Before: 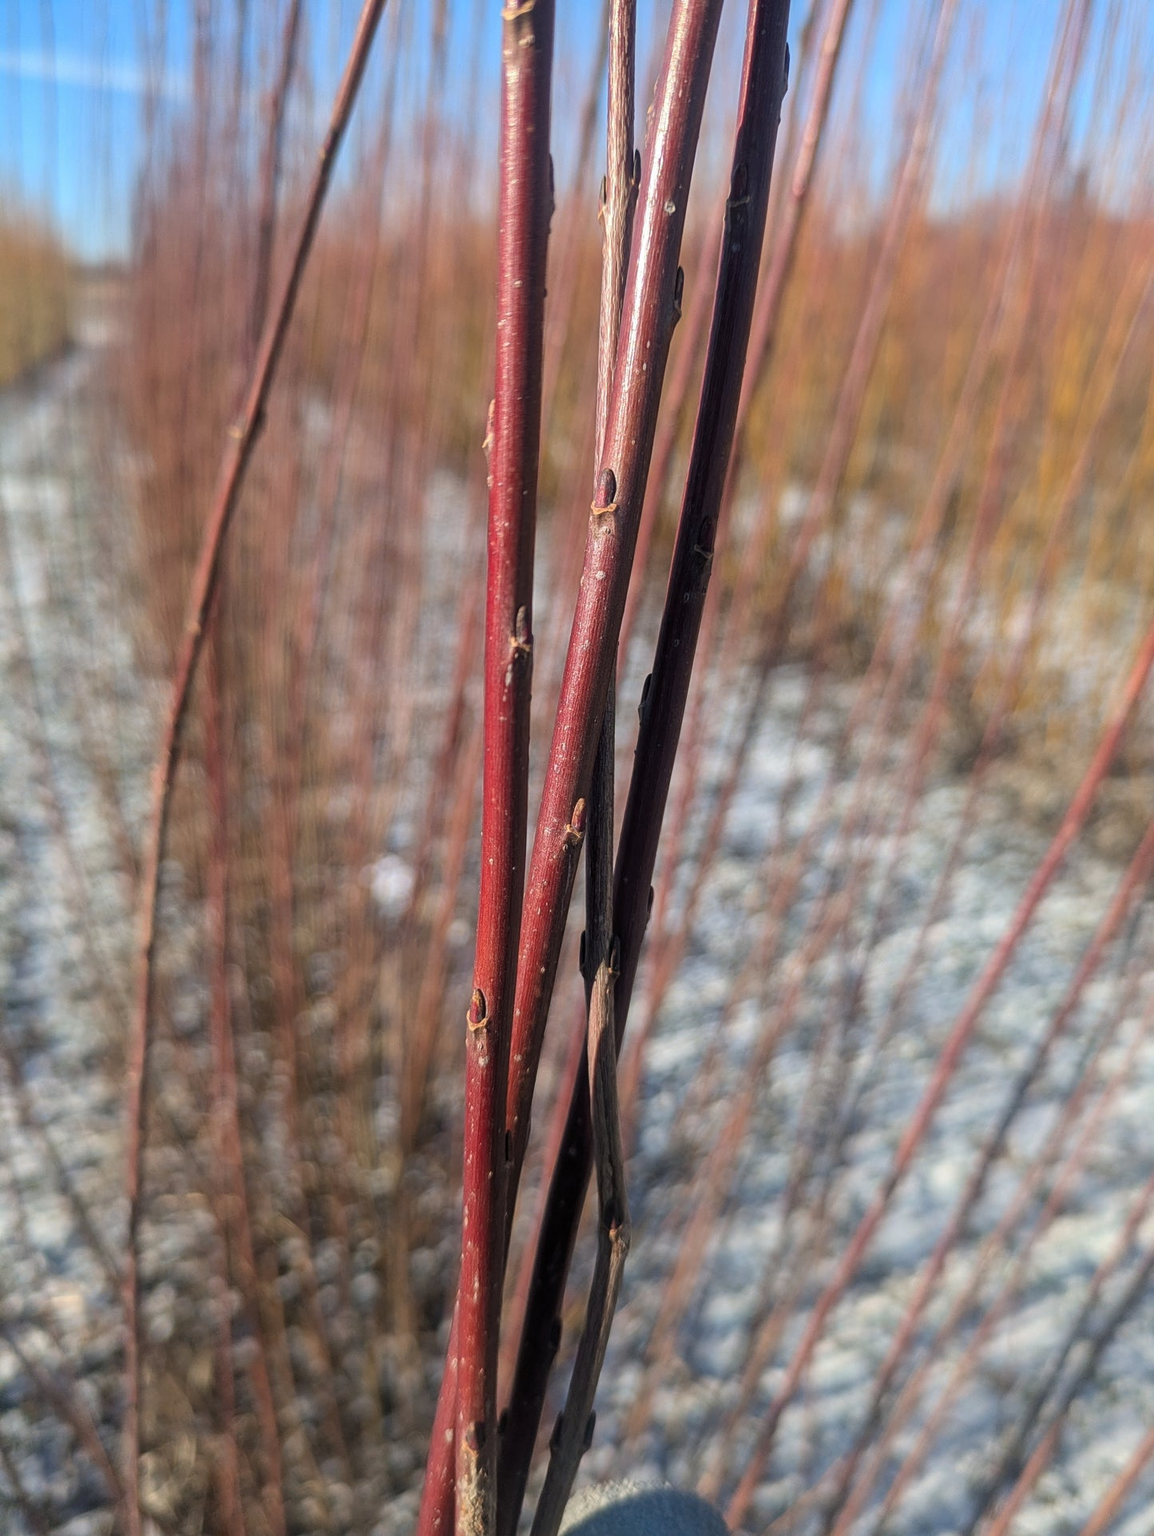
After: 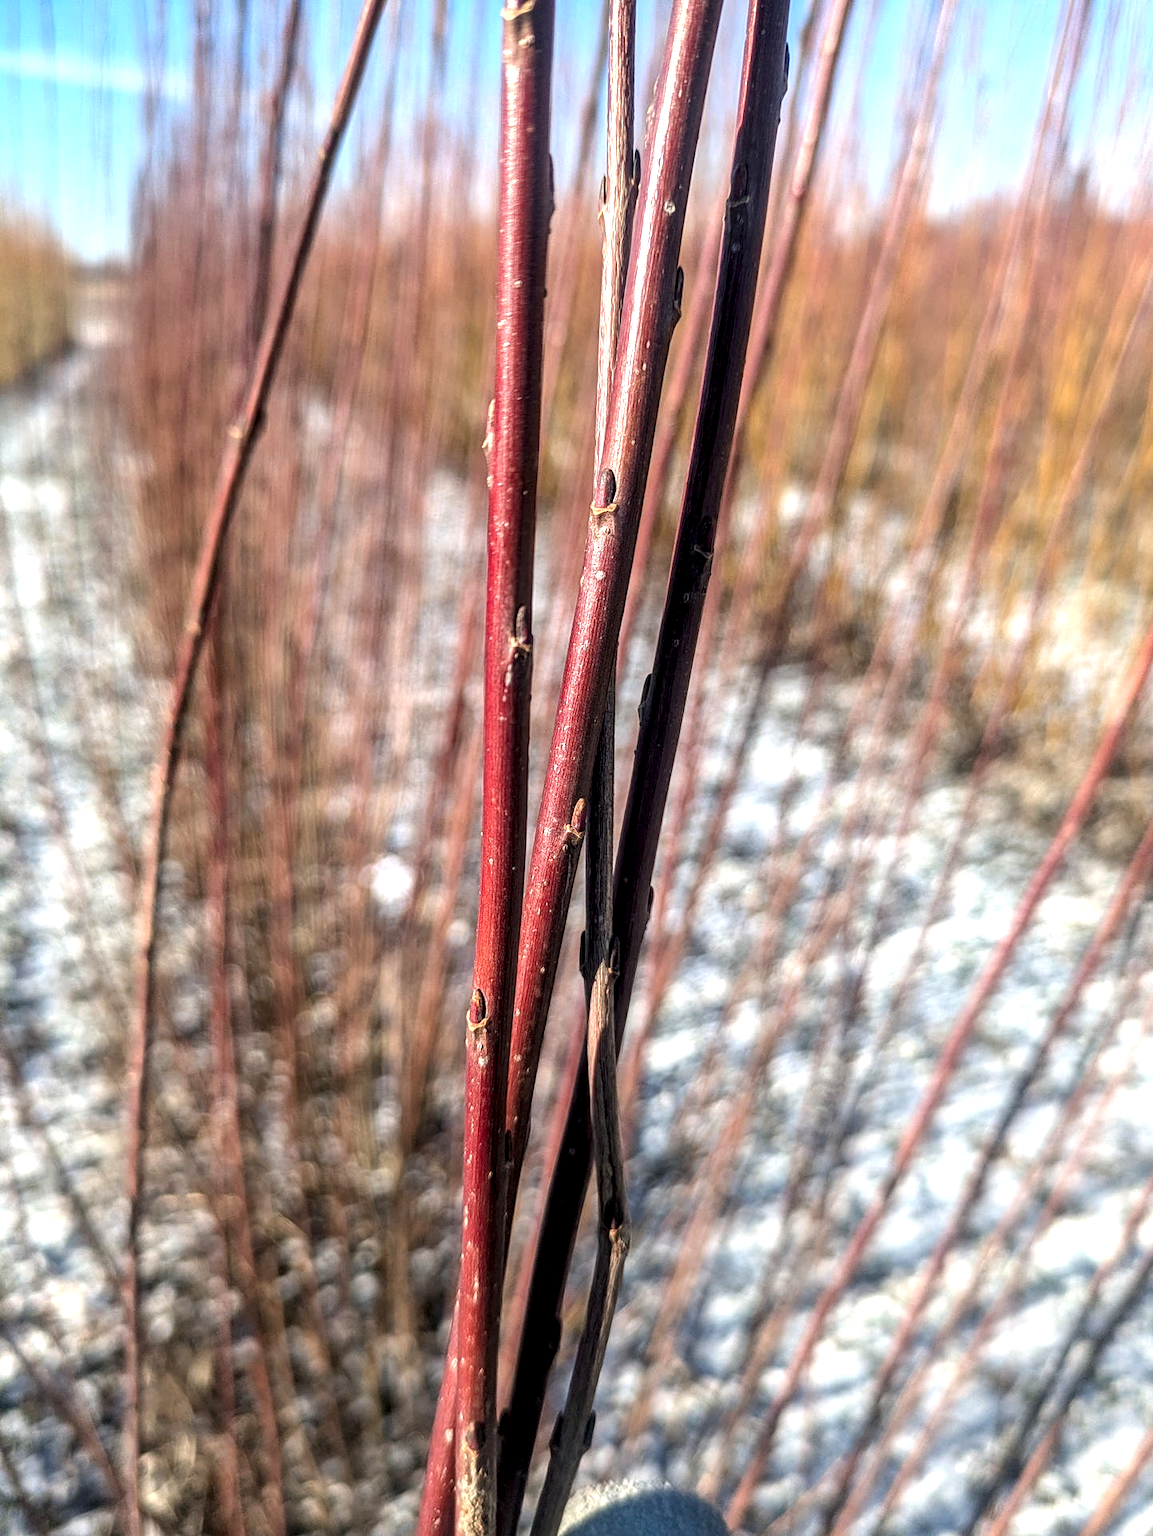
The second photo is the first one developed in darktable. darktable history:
exposure: black level correction 0, exposure 0.693 EV, compensate highlight preservation false
local contrast: detail 160%
